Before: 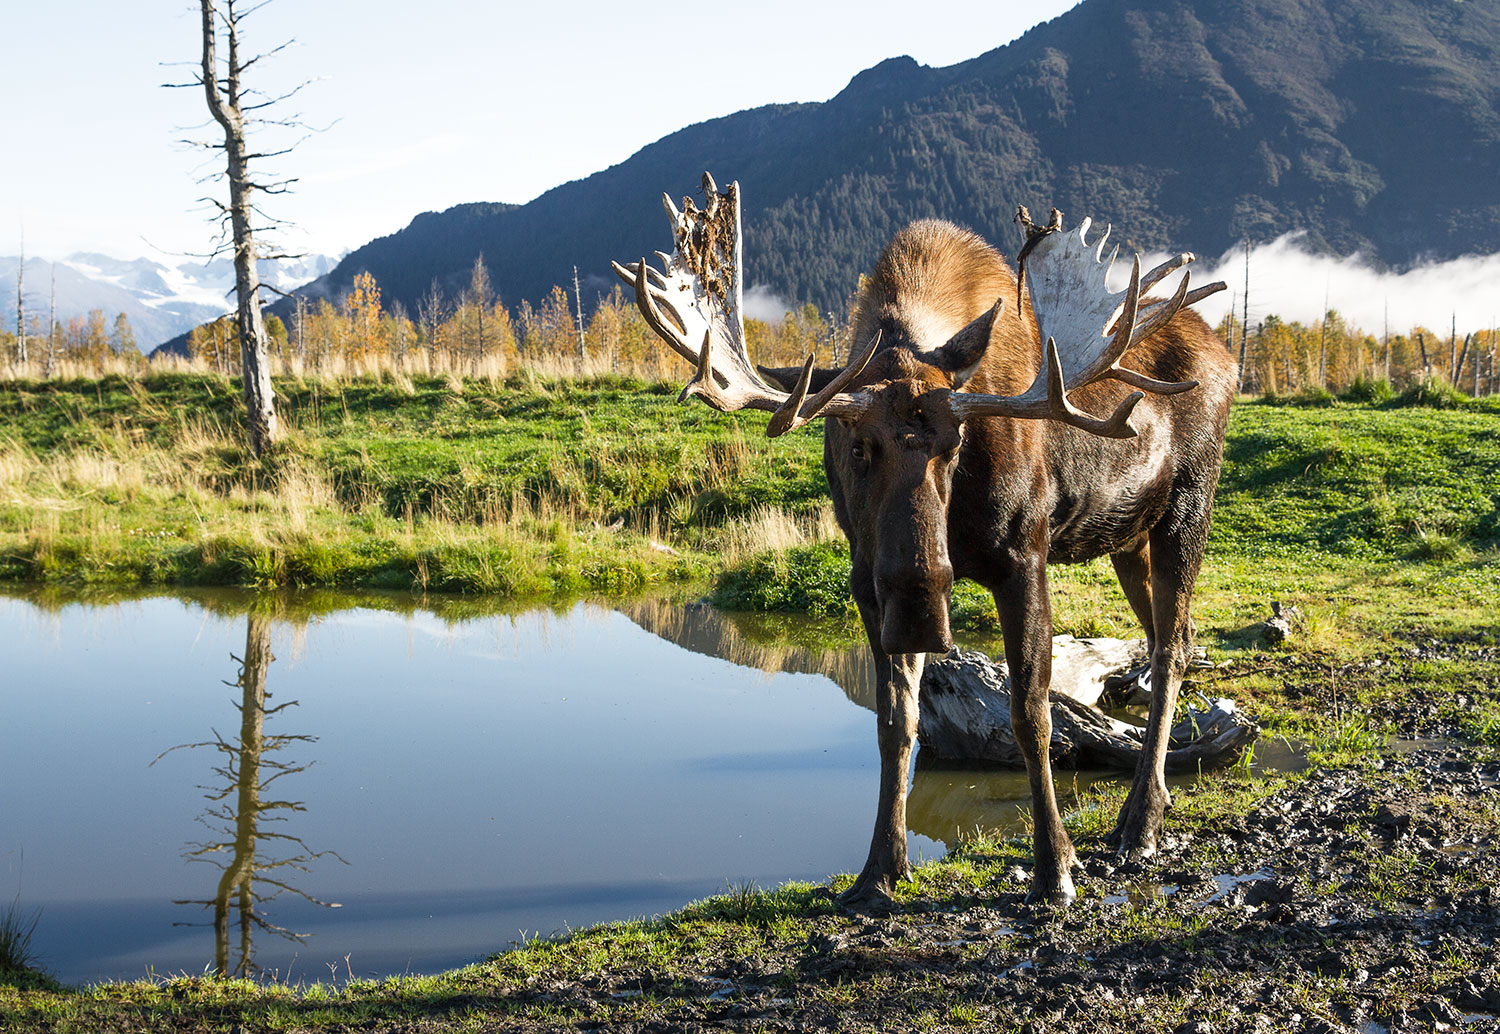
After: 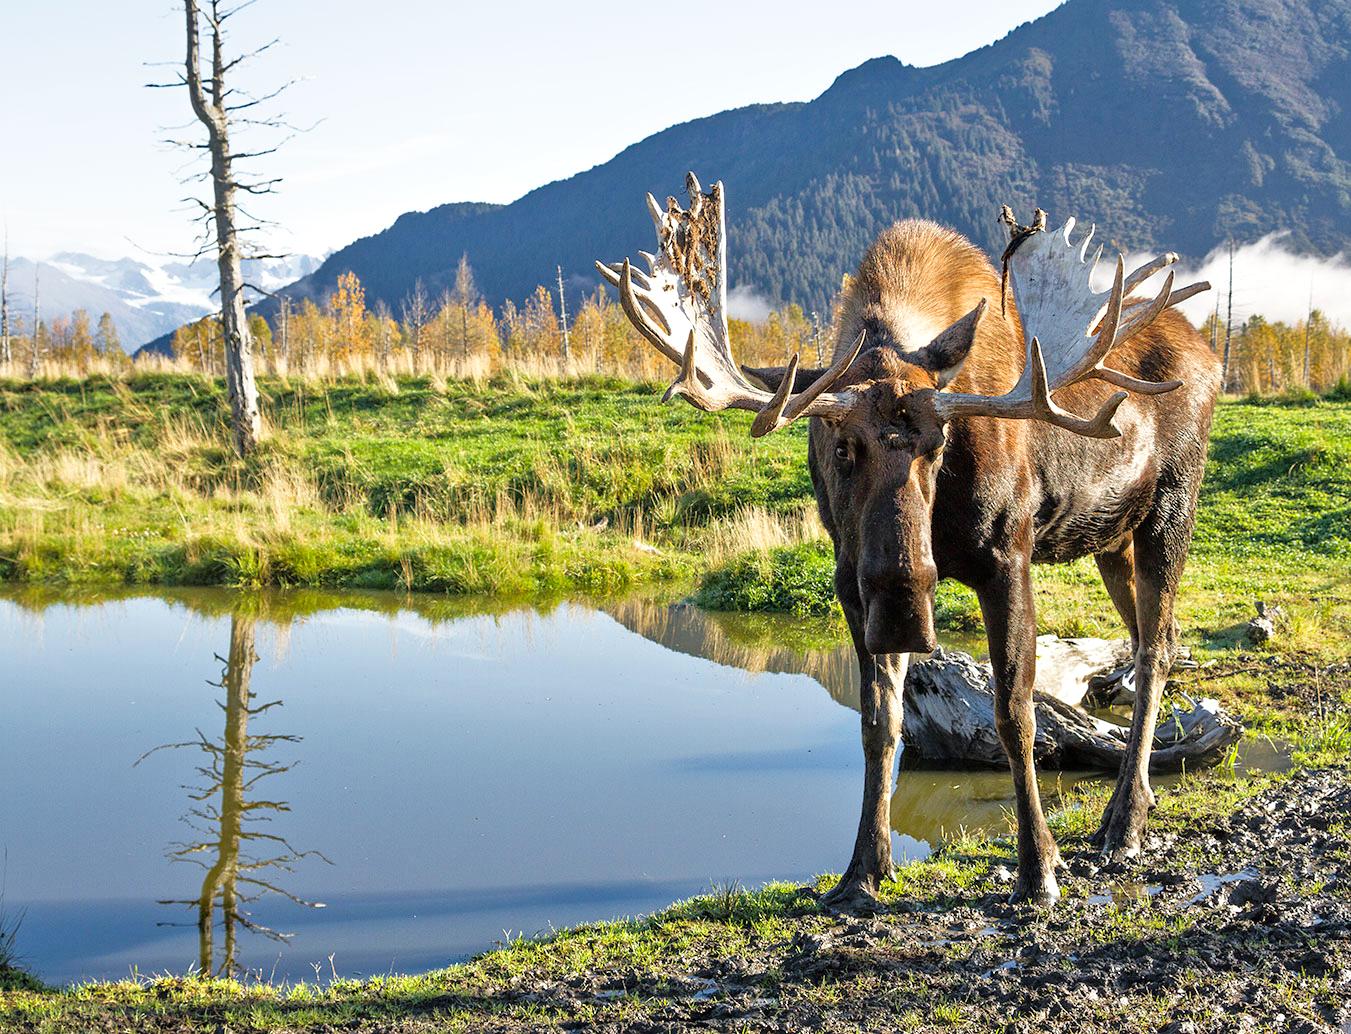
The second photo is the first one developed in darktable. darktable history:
tone equalizer: -7 EV 0.15 EV, -6 EV 0.6 EV, -5 EV 1.15 EV, -4 EV 1.33 EV, -3 EV 1.15 EV, -2 EV 0.6 EV, -1 EV 0.15 EV, mask exposure compensation -0.5 EV
haze removal: compatibility mode true, adaptive false
crop and rotate: left 1.088%, right 8.807%
